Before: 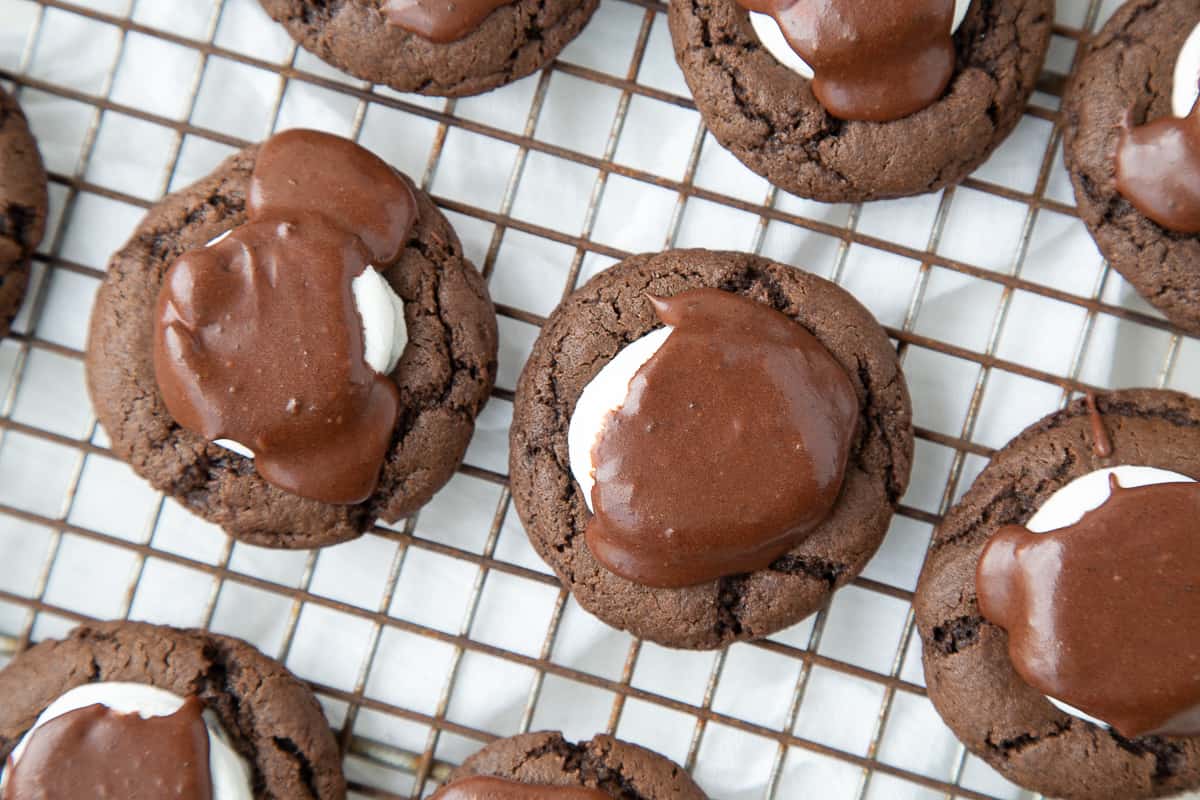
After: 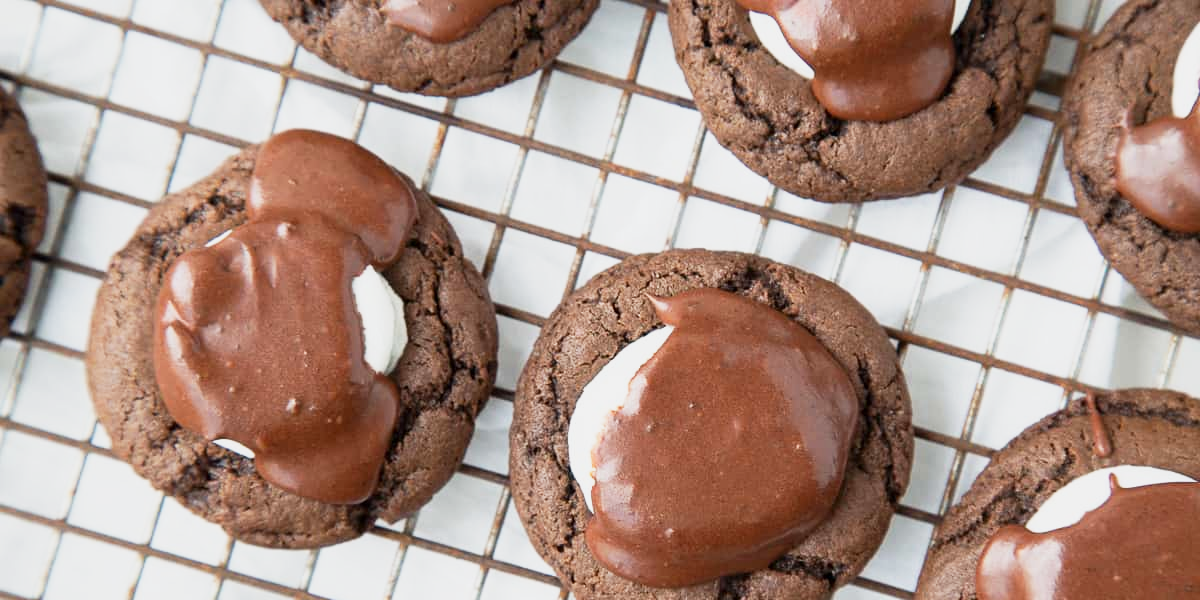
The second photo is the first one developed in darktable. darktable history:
base curve: curves: ch0 [(0, 0) (0.088, 0.125) (0.176, 0.251) (0.354, 0.501) (0.613, 0.749) (1, 0.877)], preserve colors none
crop: bottom 24.981%
